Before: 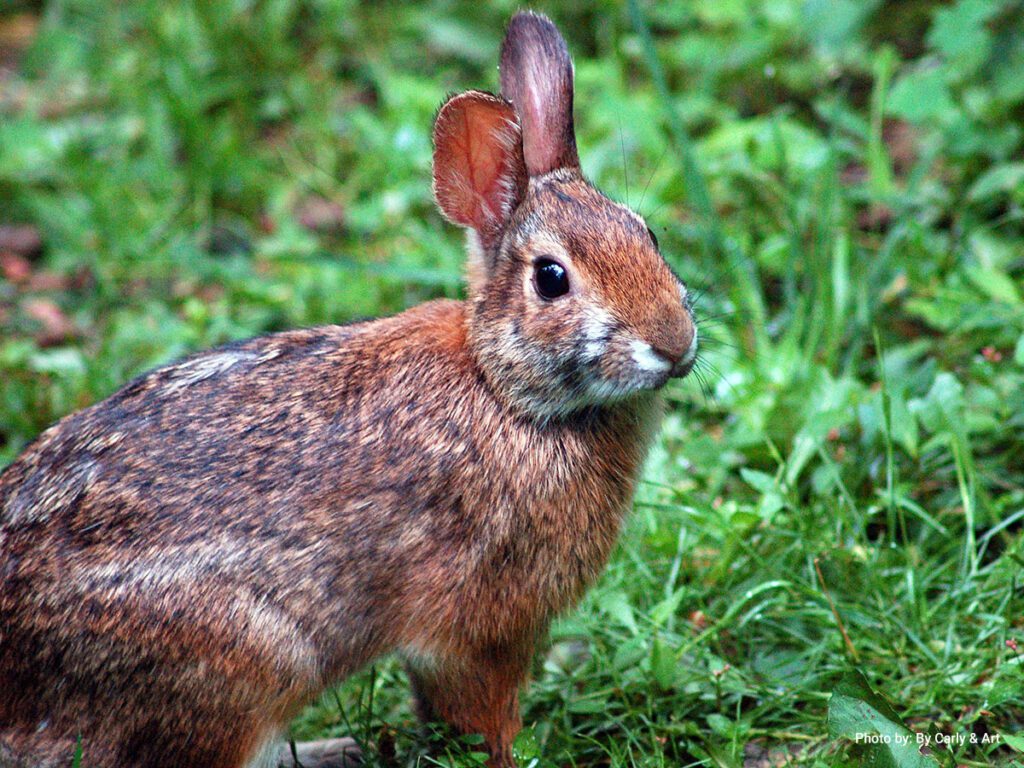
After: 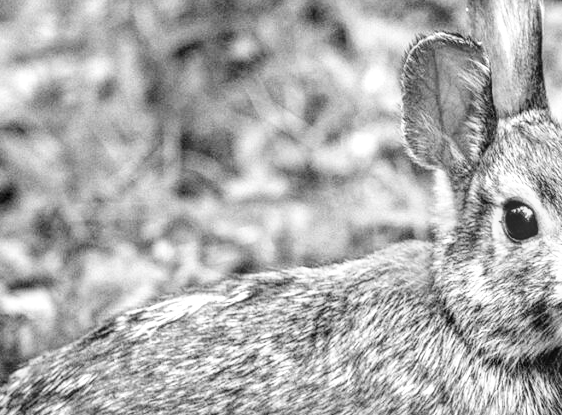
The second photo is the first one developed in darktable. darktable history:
color calibration: output gray [0.267, 0.423, 0.267, 0], illuminant as shot in camera, adaptation linear Bradford (ICC v4), x 0.406, y 0.406, temperature 3524.28 K
base curve: curves: ch0 [(0, 0) (0.008, 0.007) (0.022, 0.029) (0.048, 0.089) (0.092, 0.197) (0.191, 0.399) (0.275, 0.534) (0.357, 0.65) (0.477, 0.78) (0.542, 0.833) (0.799, 0.973) (1, 1)], preserve colors none
local contrast: highlights 4%, shadows 1%, detail 133%
crop and rotate: left 3.062%, top 7.618%, right 42.028%, bottom 38.286%
